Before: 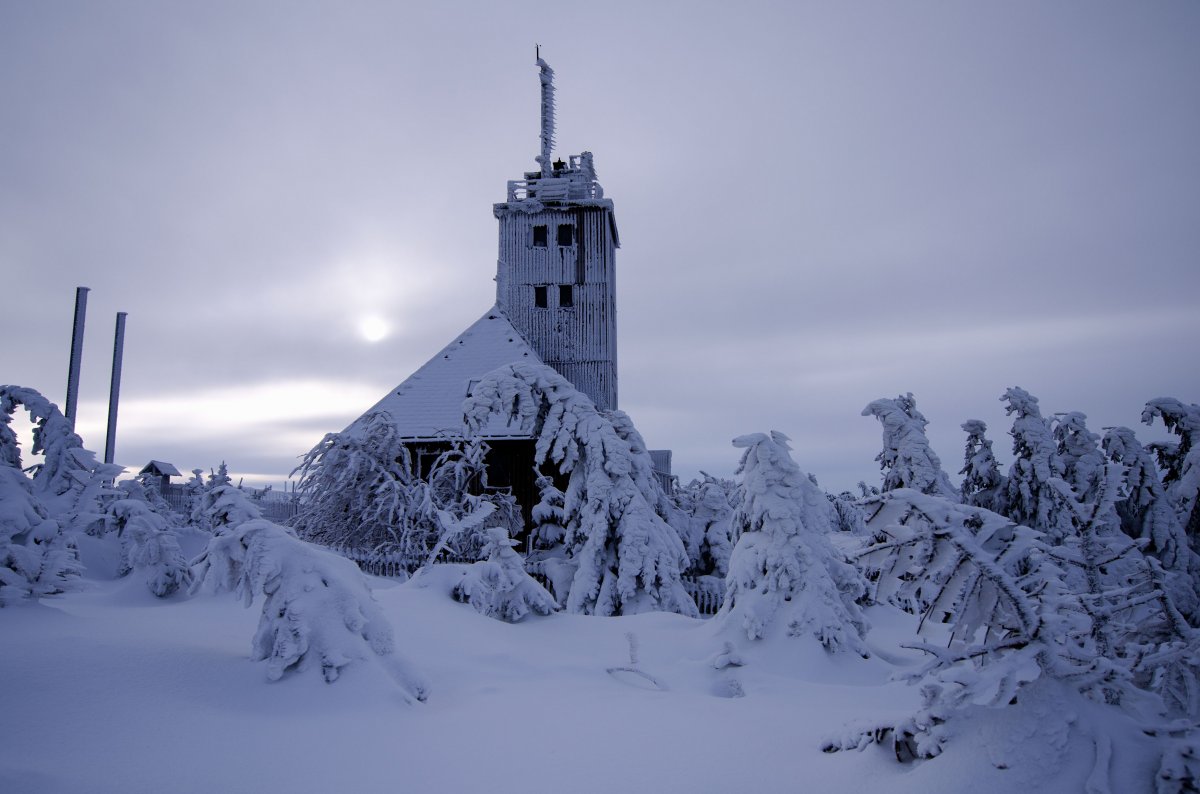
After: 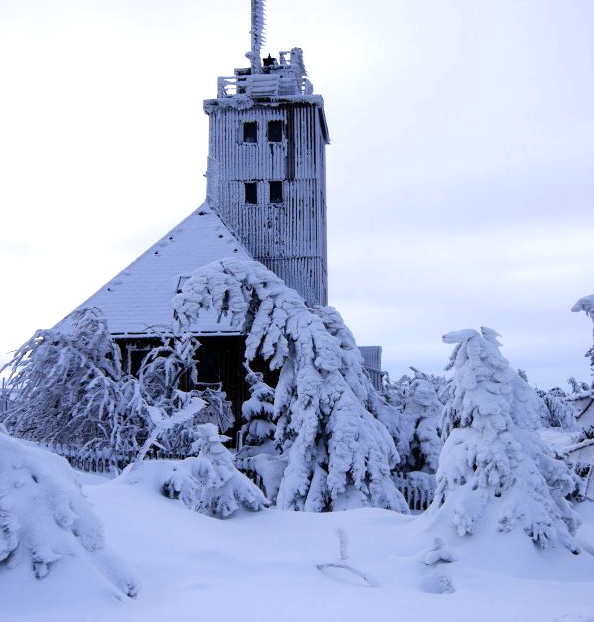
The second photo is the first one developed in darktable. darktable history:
crop and rotate: angle 0.011°, left 24.218%, top 13.116%, right 26.267%, bottom 8.436%
exposure: exposure 1 EV, compensate highlight preservation false
